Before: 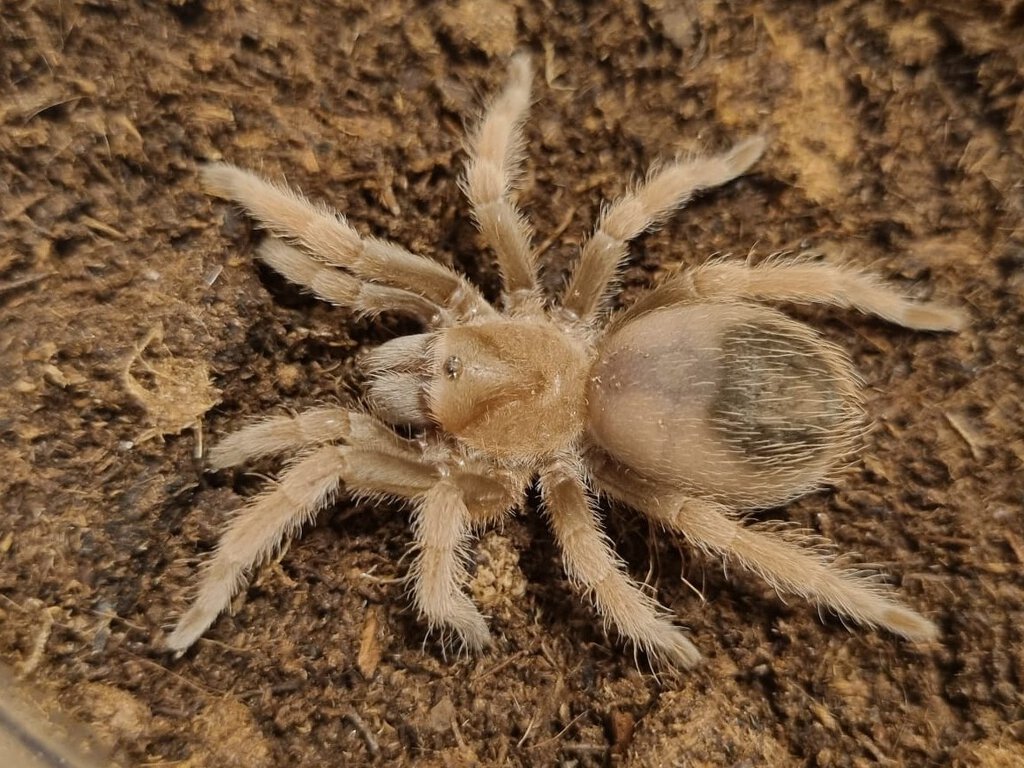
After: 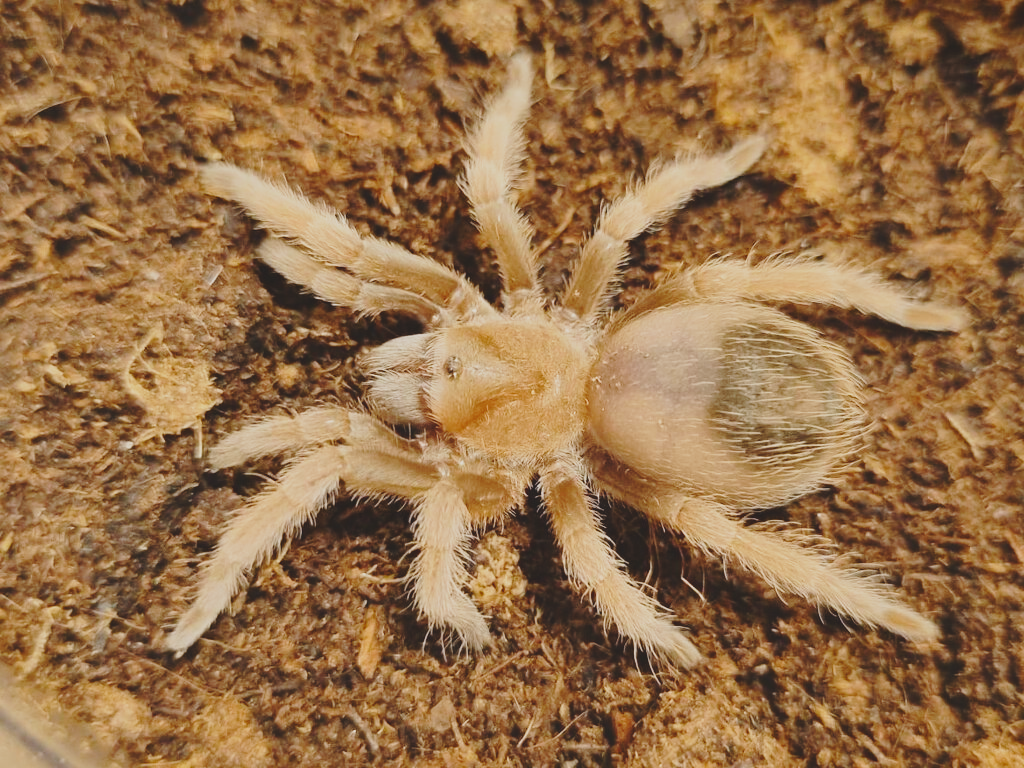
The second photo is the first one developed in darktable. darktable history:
local contrast: detail 70%
base curve: curves: ch0 [(0, 0) (0.028, 0.03) (0.121, 0.232) (0.46, 0.748) (0.859, 0.968) (1, 1)], preserve colors none
